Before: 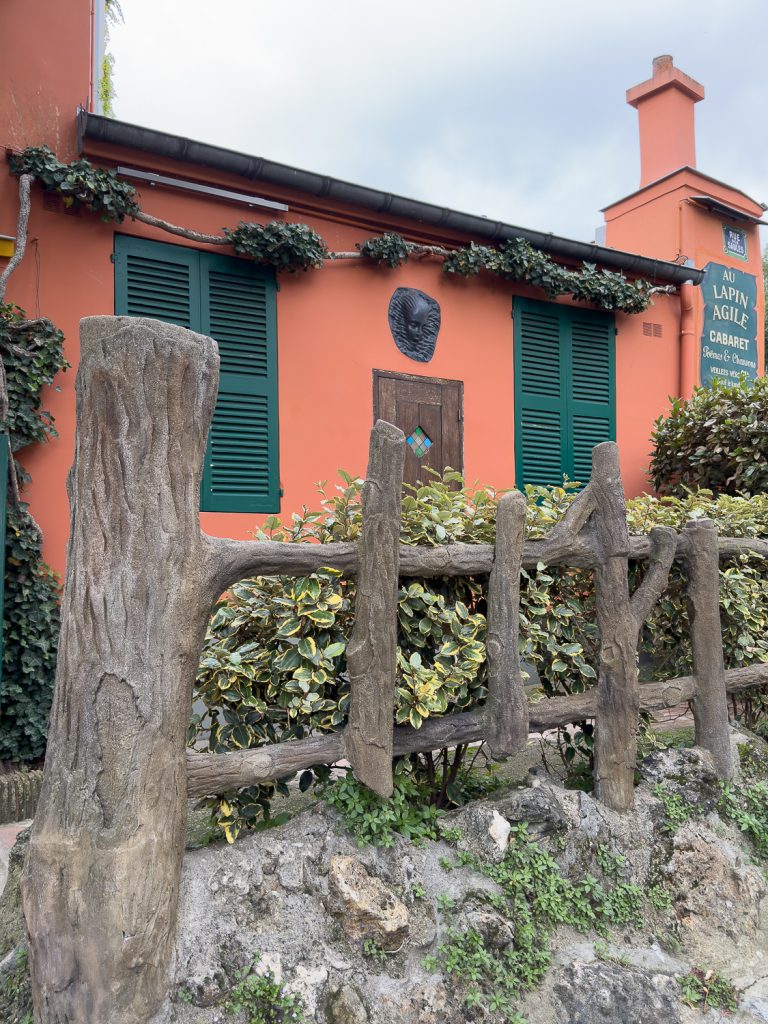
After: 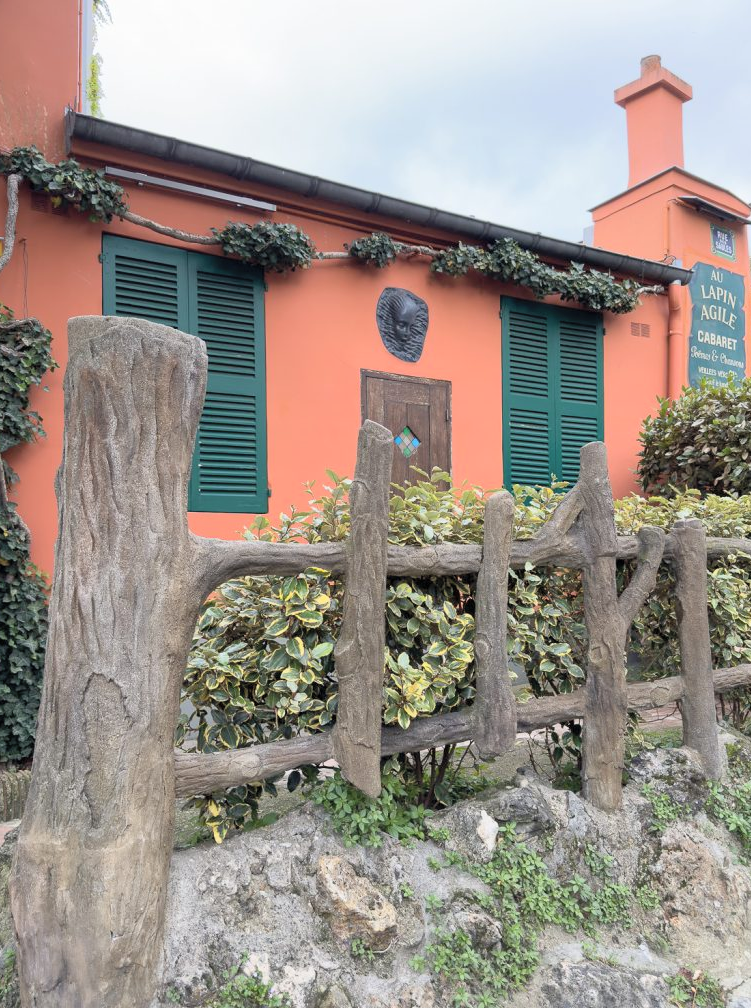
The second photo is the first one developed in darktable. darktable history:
contrast brightness saturation: brightness 0.143
crop and rotate: left 1.563%, right 0.57%, bottom 1.556%
